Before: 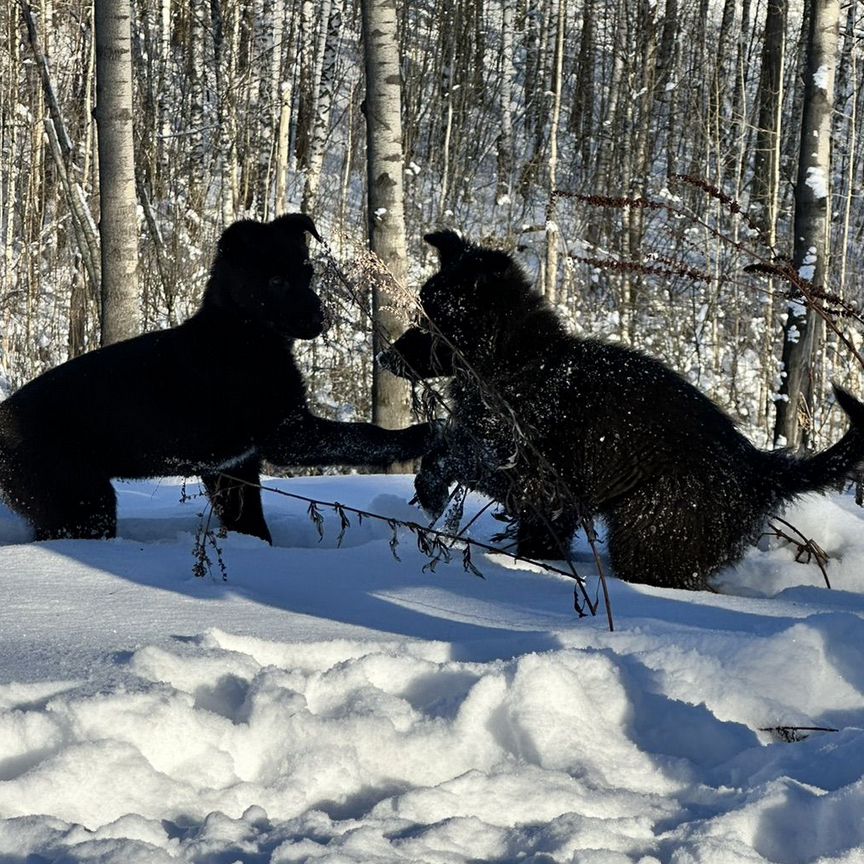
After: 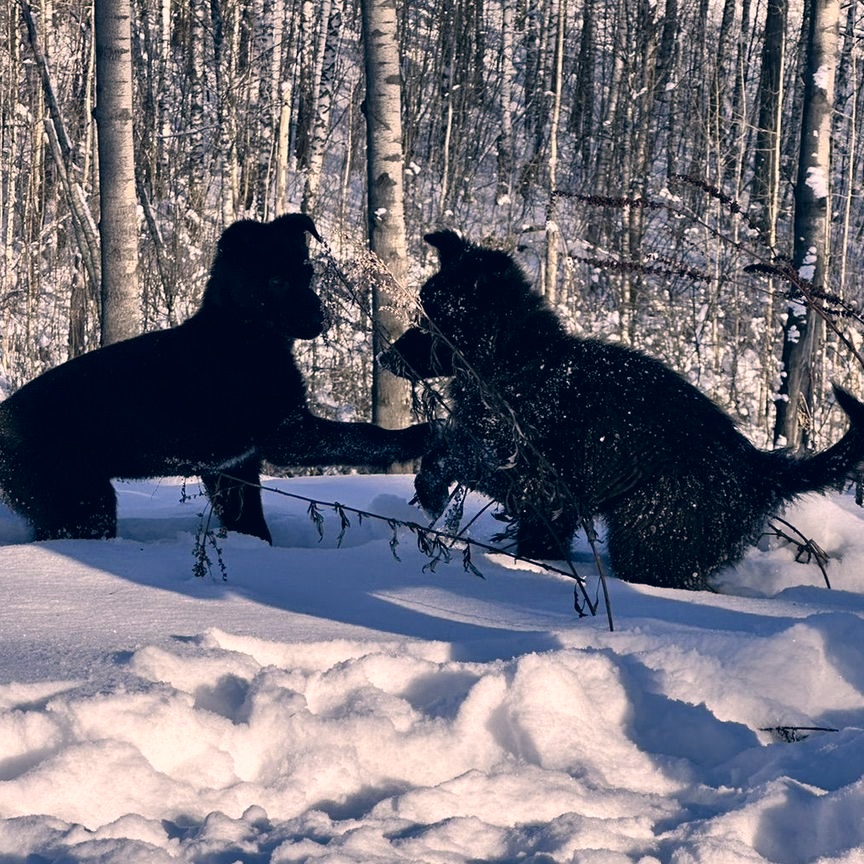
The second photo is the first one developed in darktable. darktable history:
color correction: highlights a* 14.42, highlights b* 5.9, shadows a* -5.38, shadows b* -15.81, saturation 0.865
